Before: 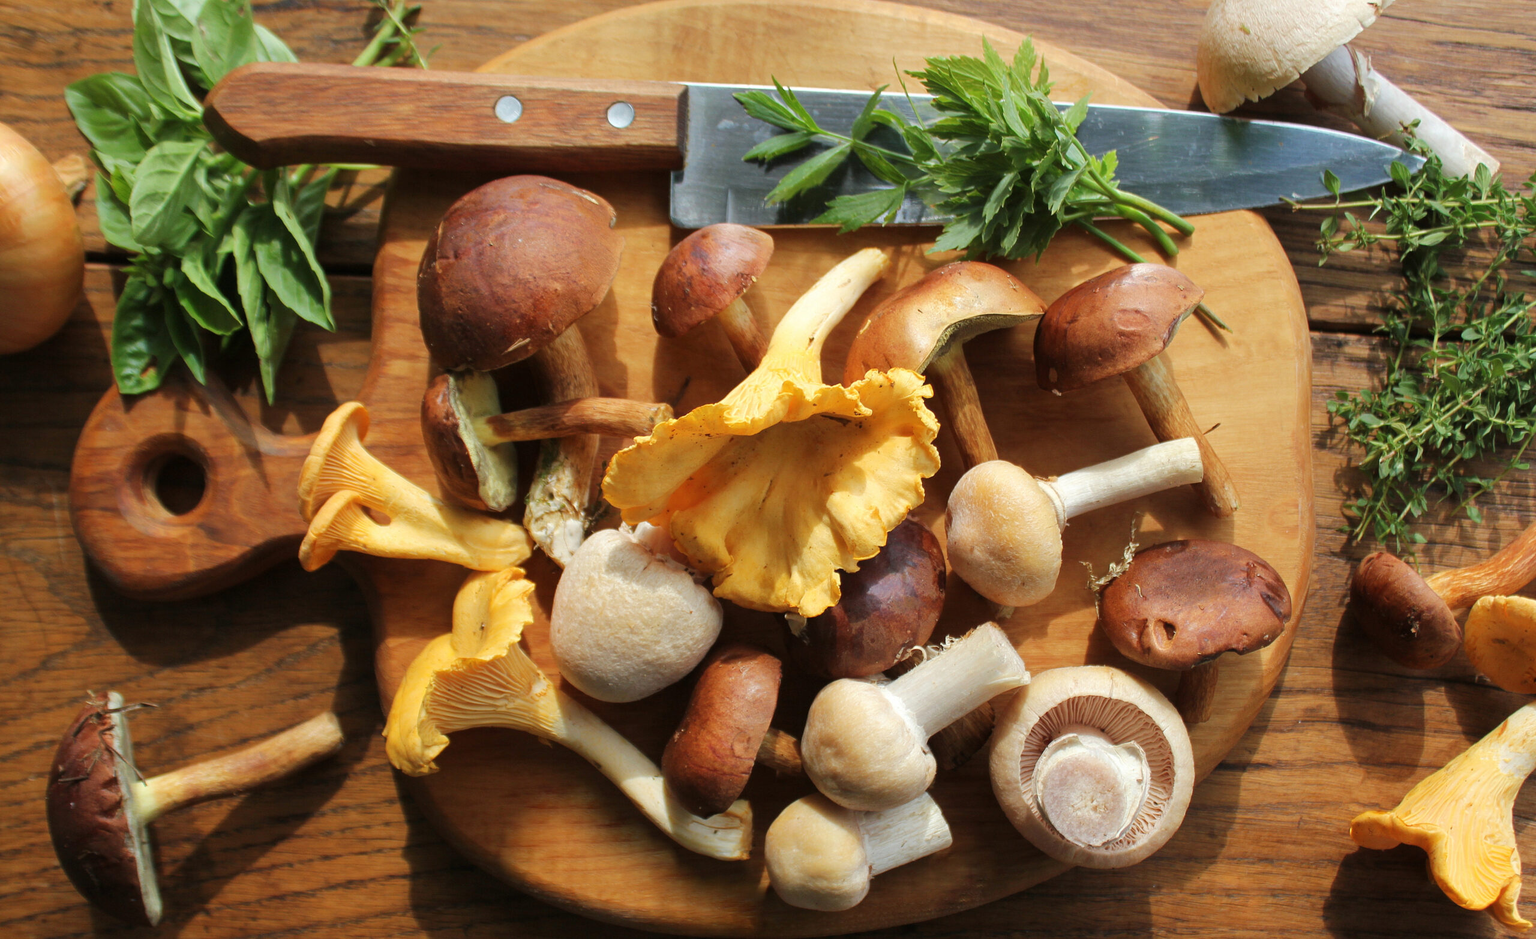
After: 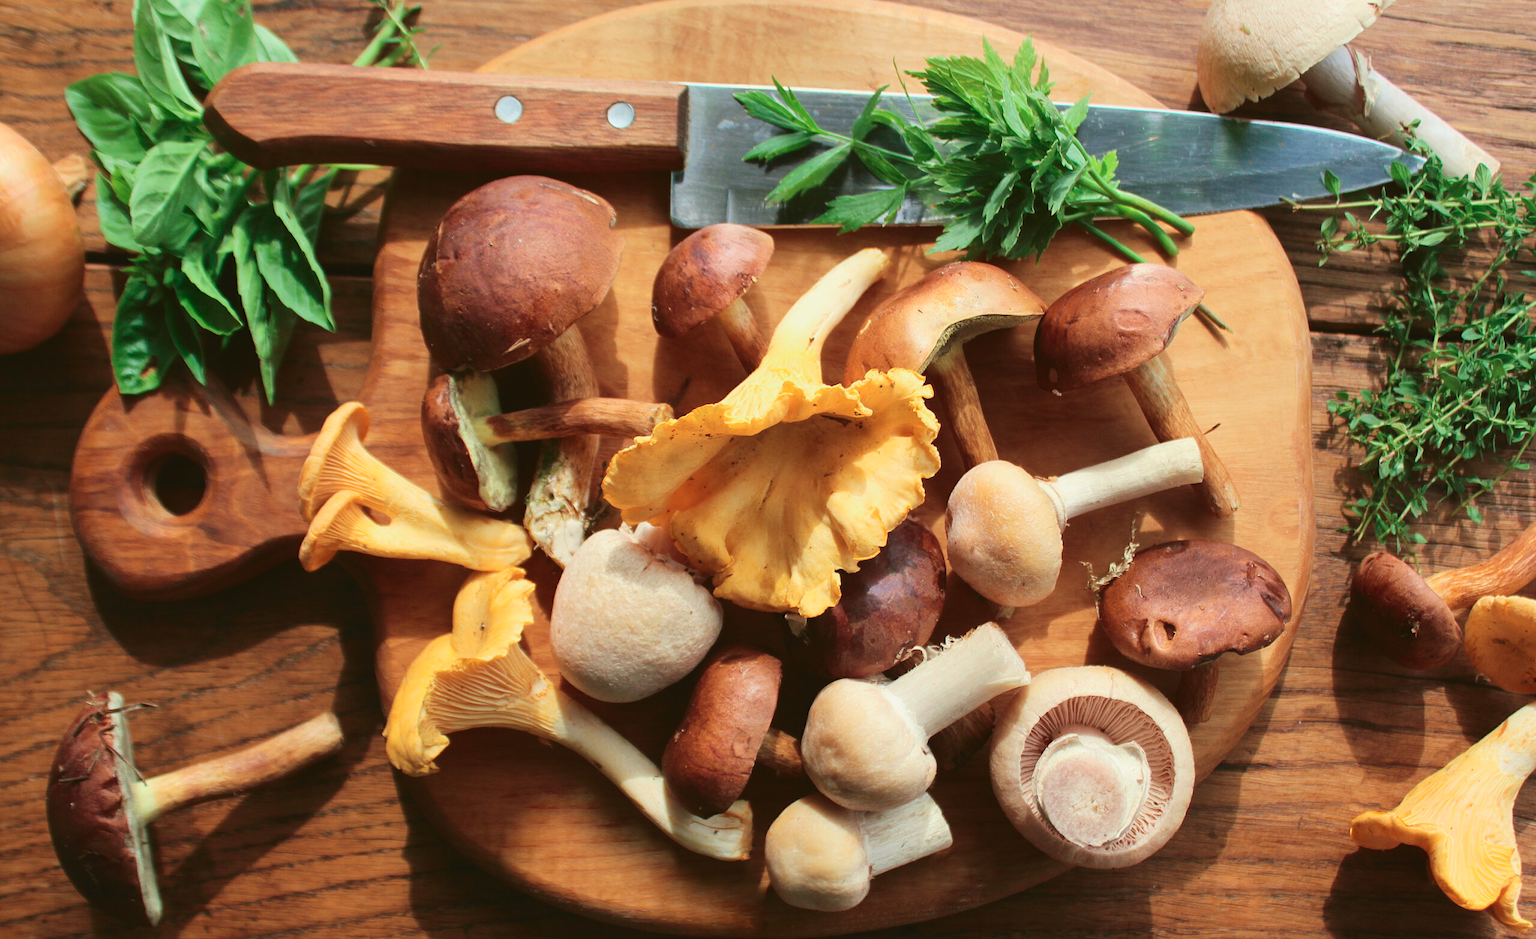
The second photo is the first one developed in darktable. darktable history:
tone equalizer: on, module defaults
tone curve: curves: ch0 [(0, 0.049) (0.175, 0.178) (0.466, 0.498) (0.715, 0.767) (0.819, 0.851) (1, 0.961)]; ch1 [(0, 0) (0.437, 0.398) (0.476, 0.466) (0.505, 0.505) (0.534, 0.544) (0.595, 0.608) (0.641, 0.643) (1, 1)]; ch2 [(0, 0) (0.359, 0.379) (0.437, 0.44) (0.489, 0.495) (0.518, 0.537) (0.579, 0.579) (1, 1)], color space Lab, independent channels, preserve colors none
